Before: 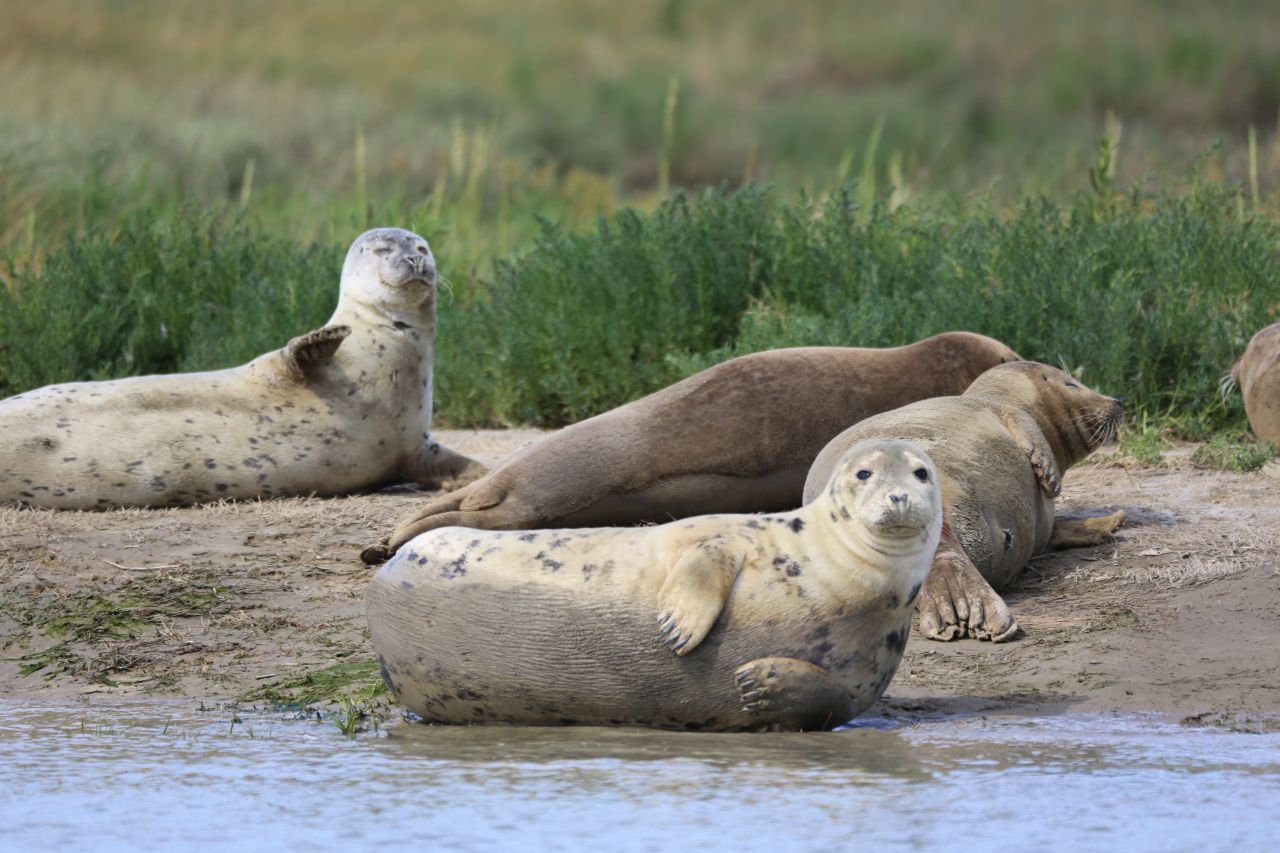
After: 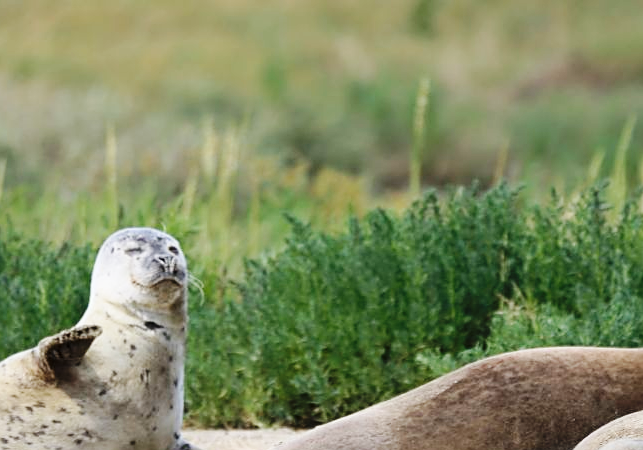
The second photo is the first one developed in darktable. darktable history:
contrast brightness saturation: saturation -0.054
crop: left 19.528%, right 30.216%, bottom 46.543%
sharpen: on, module defaults
base curve: curves: ch0 [(0, 0) (0.036, 0.025) (0.121, 0.166) (0.206, 0.329) (0.605, 0.79) (1, 1)], preserve colors none
